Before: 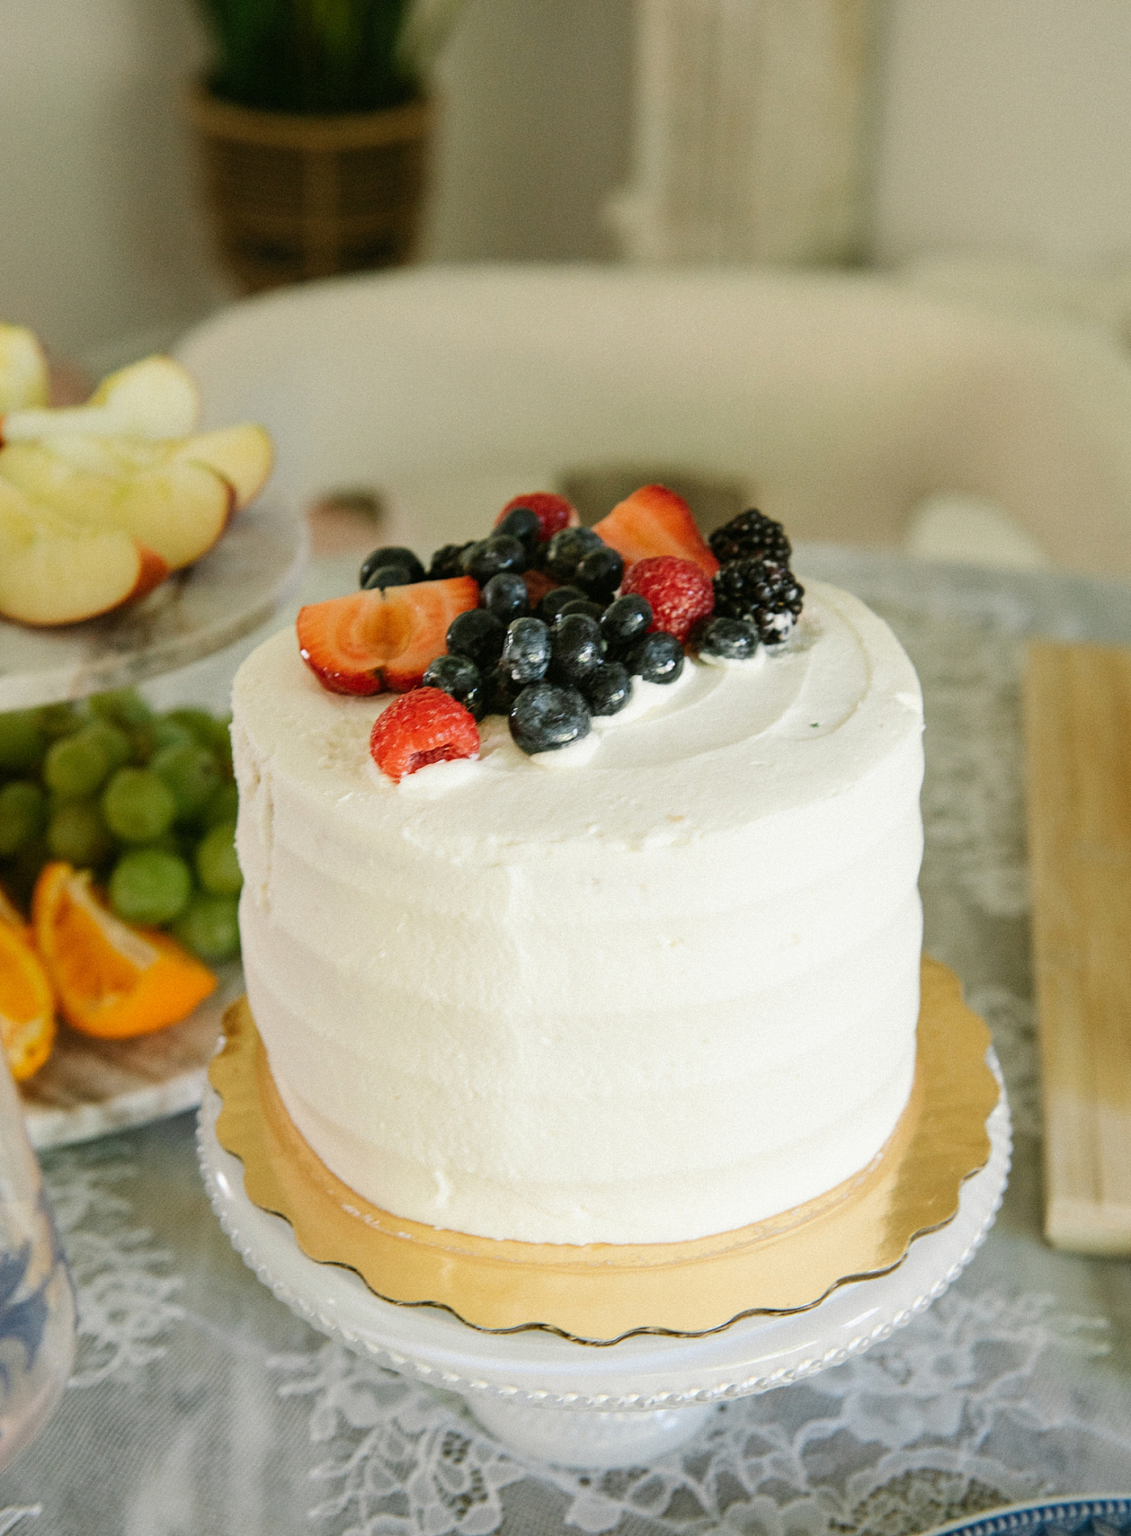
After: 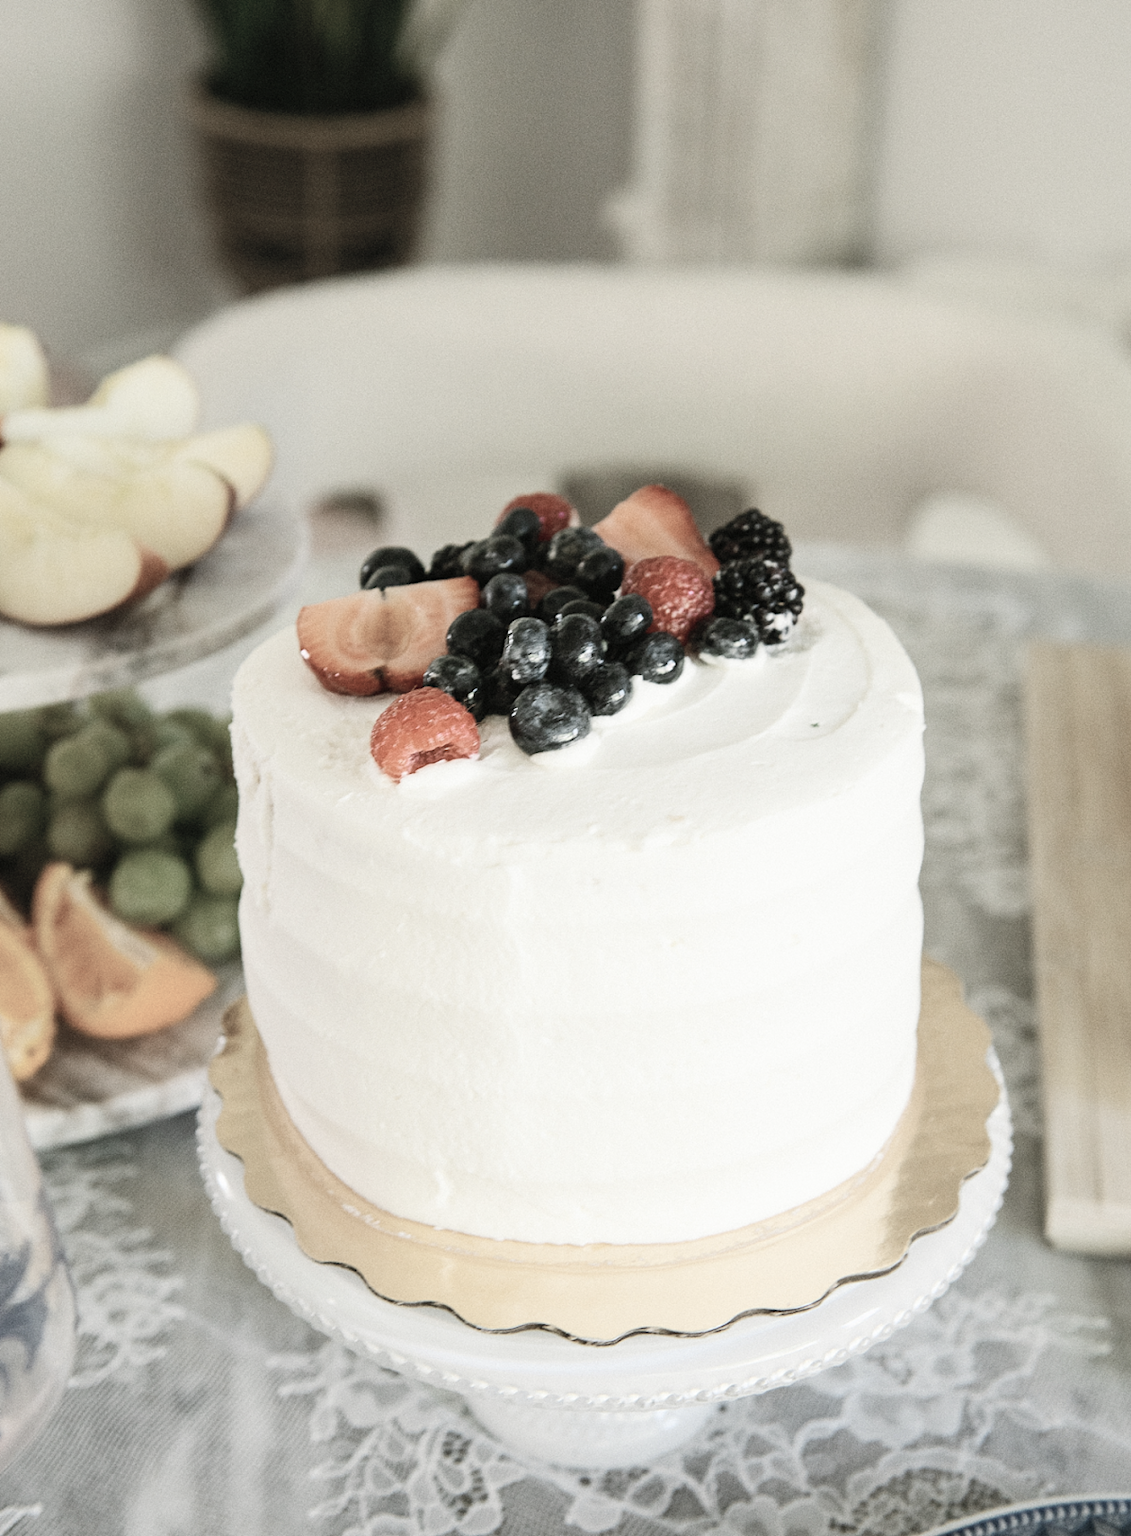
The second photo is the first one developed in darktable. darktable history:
contrast brightness saturation: contrast 0.2, brightness 0.16, saturation 0.22
color zones: curves: ch1 [(0, 0.34) (0.143, 0.164) (0.286, 0.152) (0.429, 0.176) (0.571, 0.173) (0.714, 0.188) (0.857, 0.199) (1, 0.34)]
